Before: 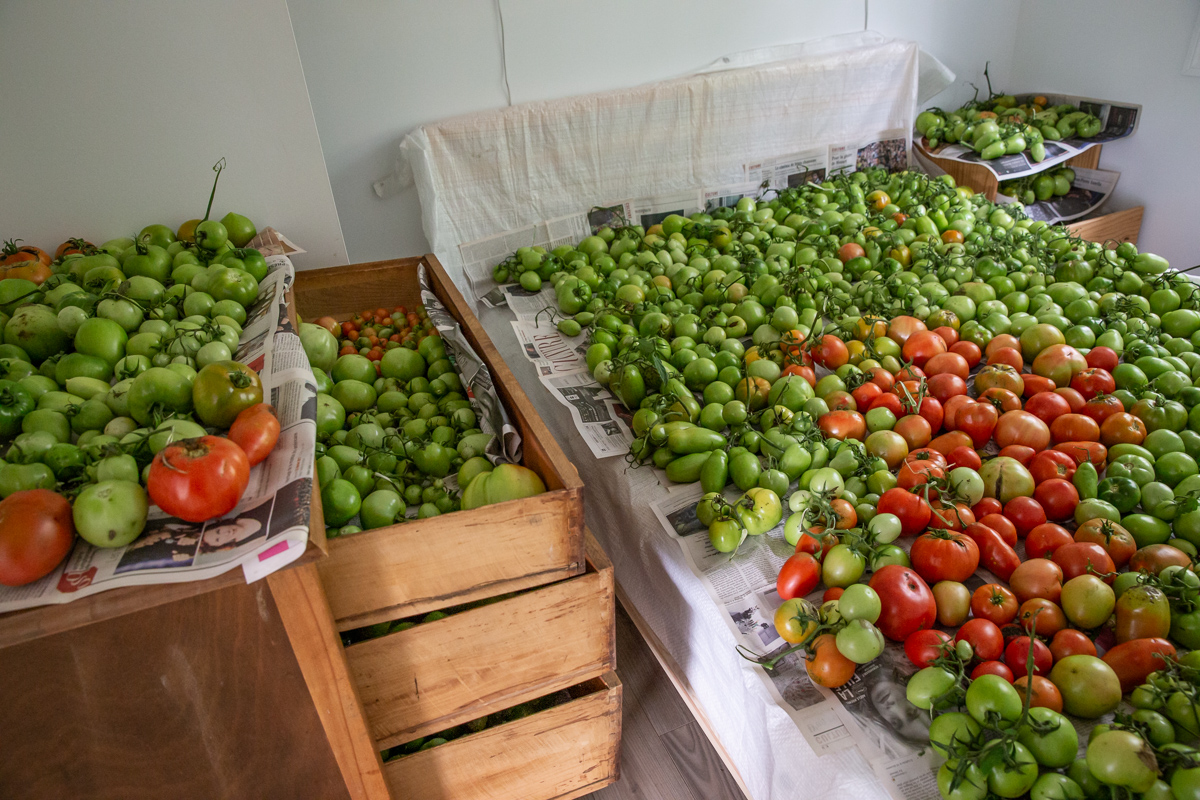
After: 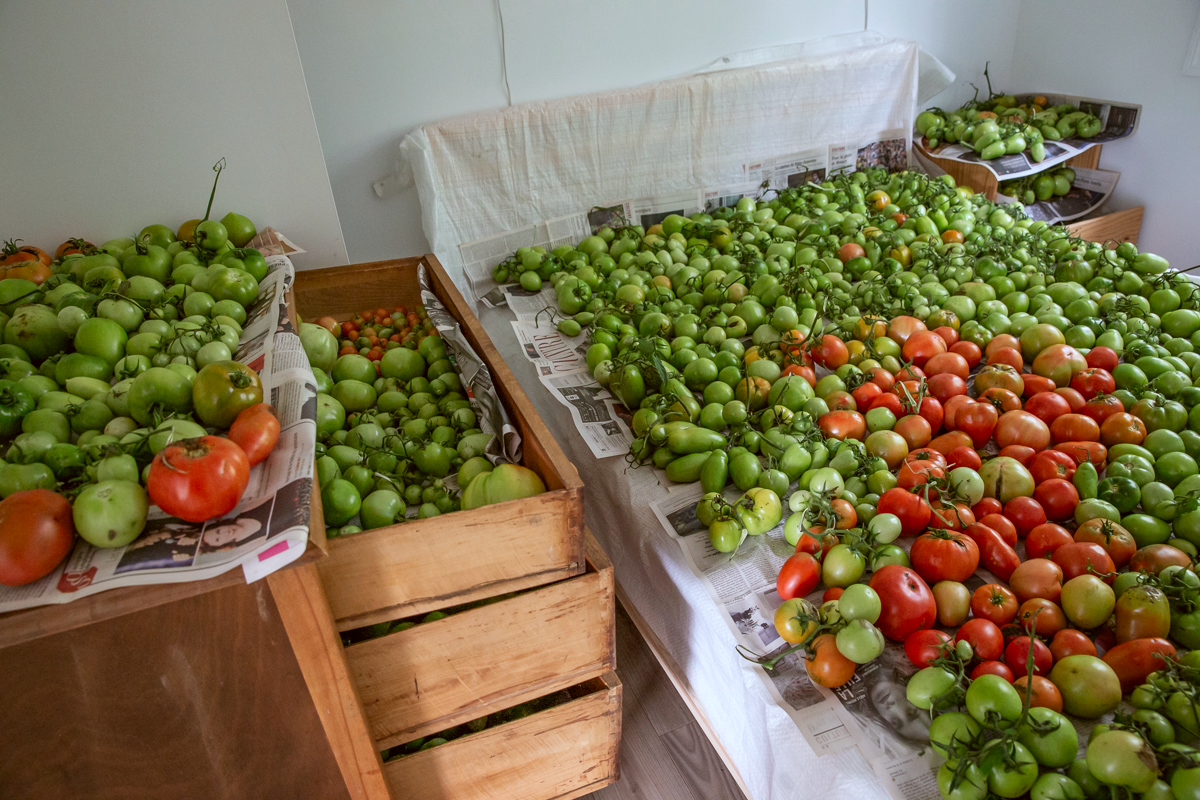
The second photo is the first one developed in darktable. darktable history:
color correction: highlights a* -3.38, highlights b* -6.19, shadows a* 3.09, shadows b* 5.65
